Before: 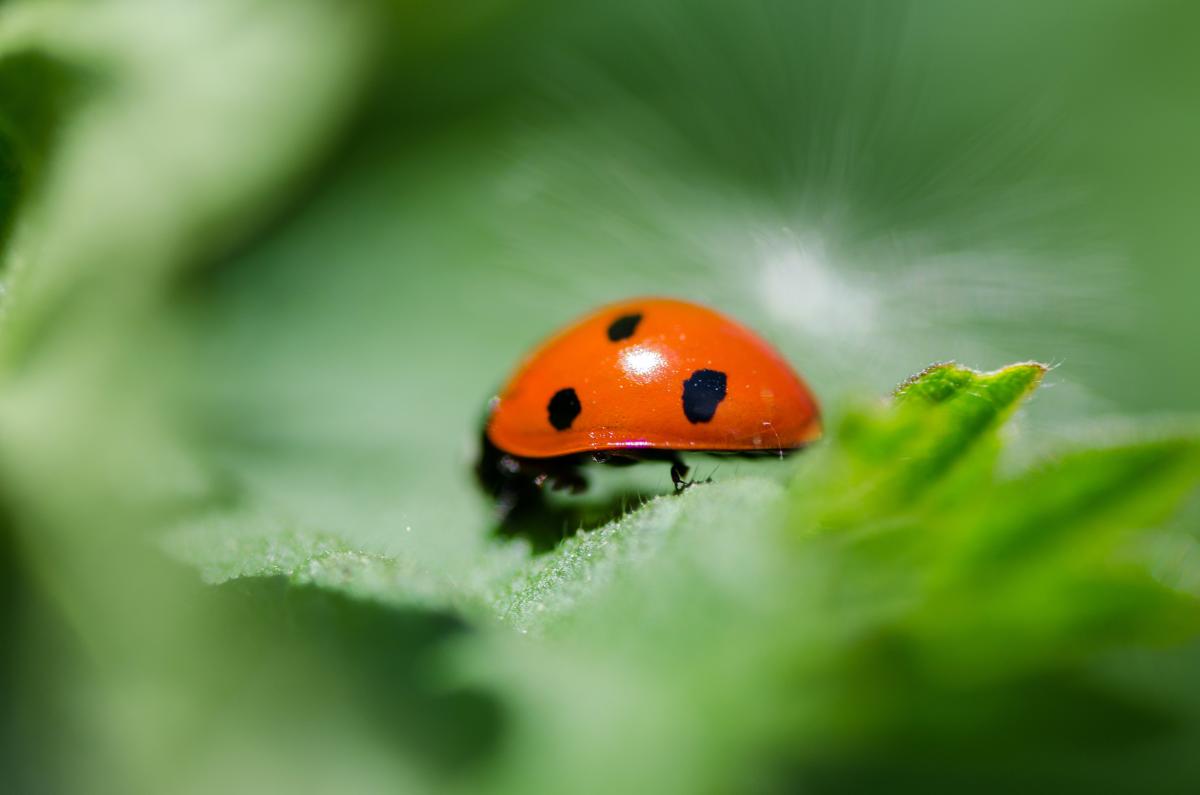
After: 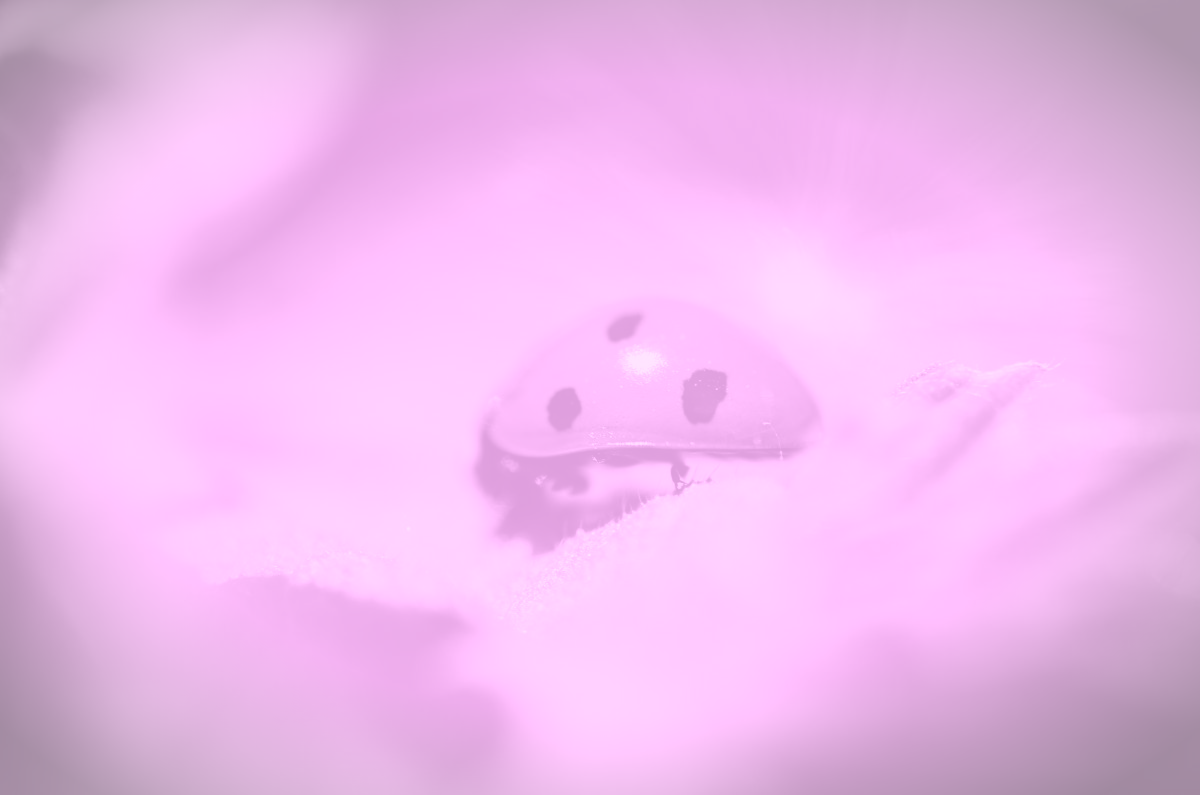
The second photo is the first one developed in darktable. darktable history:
vignetting: automatic ratio true
colorize: hue 331.2°, saturation 75%, source mix 30.28%, lightness 70.52%, version 1
exposure: black level correction -0.023, exposure -0.039 EV, compensate highlight preservation false
white balance: red 0.871, blue 1.249
